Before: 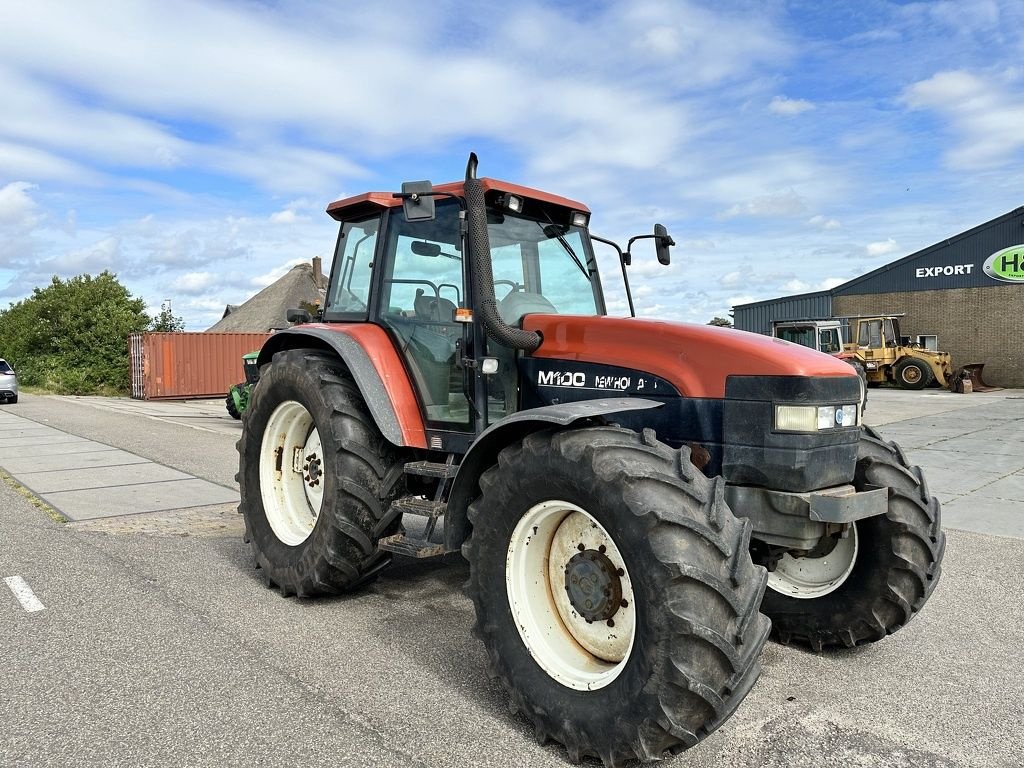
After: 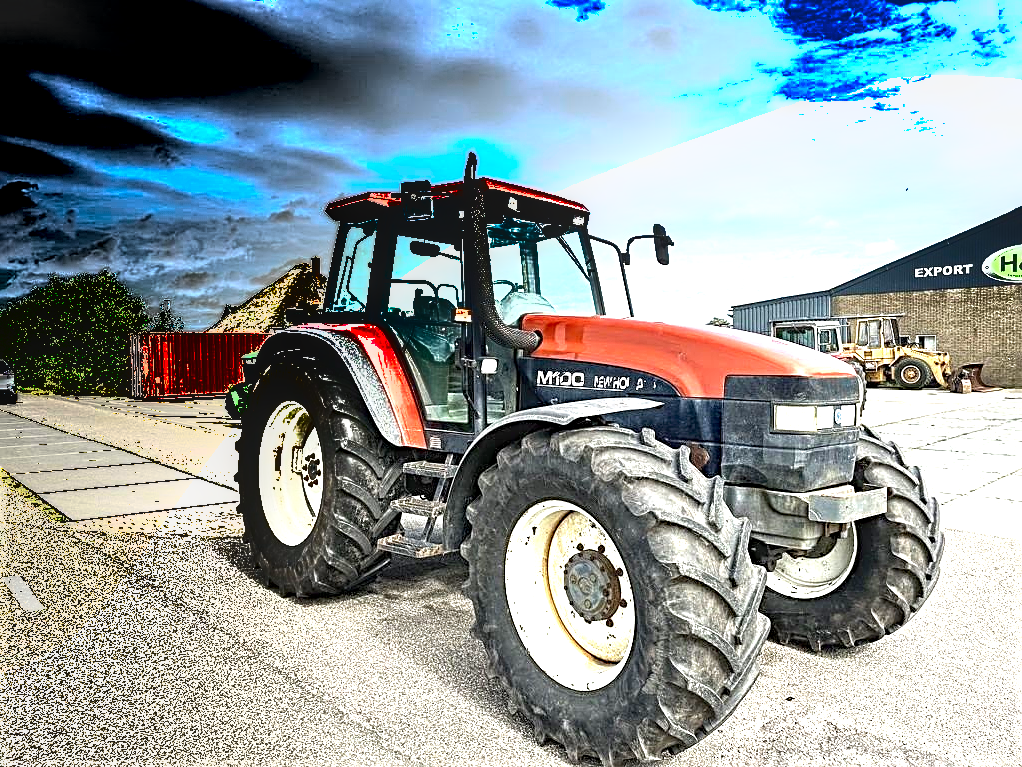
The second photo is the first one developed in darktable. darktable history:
sharpen: radius 2.678, amount 0.676
exposure: black level correction 0, exposure 1.681 EV, compensate highlight preservation false
shadows and highlights: radius 330.04, shadows 54.69, highlights -98.47, compress 94.56%, soften with gaussian
crop and rotate: left 0.129%, bottom 0.001%
local contrast: on, module defaults
haze removal: compatibility mode true, adaptive false
